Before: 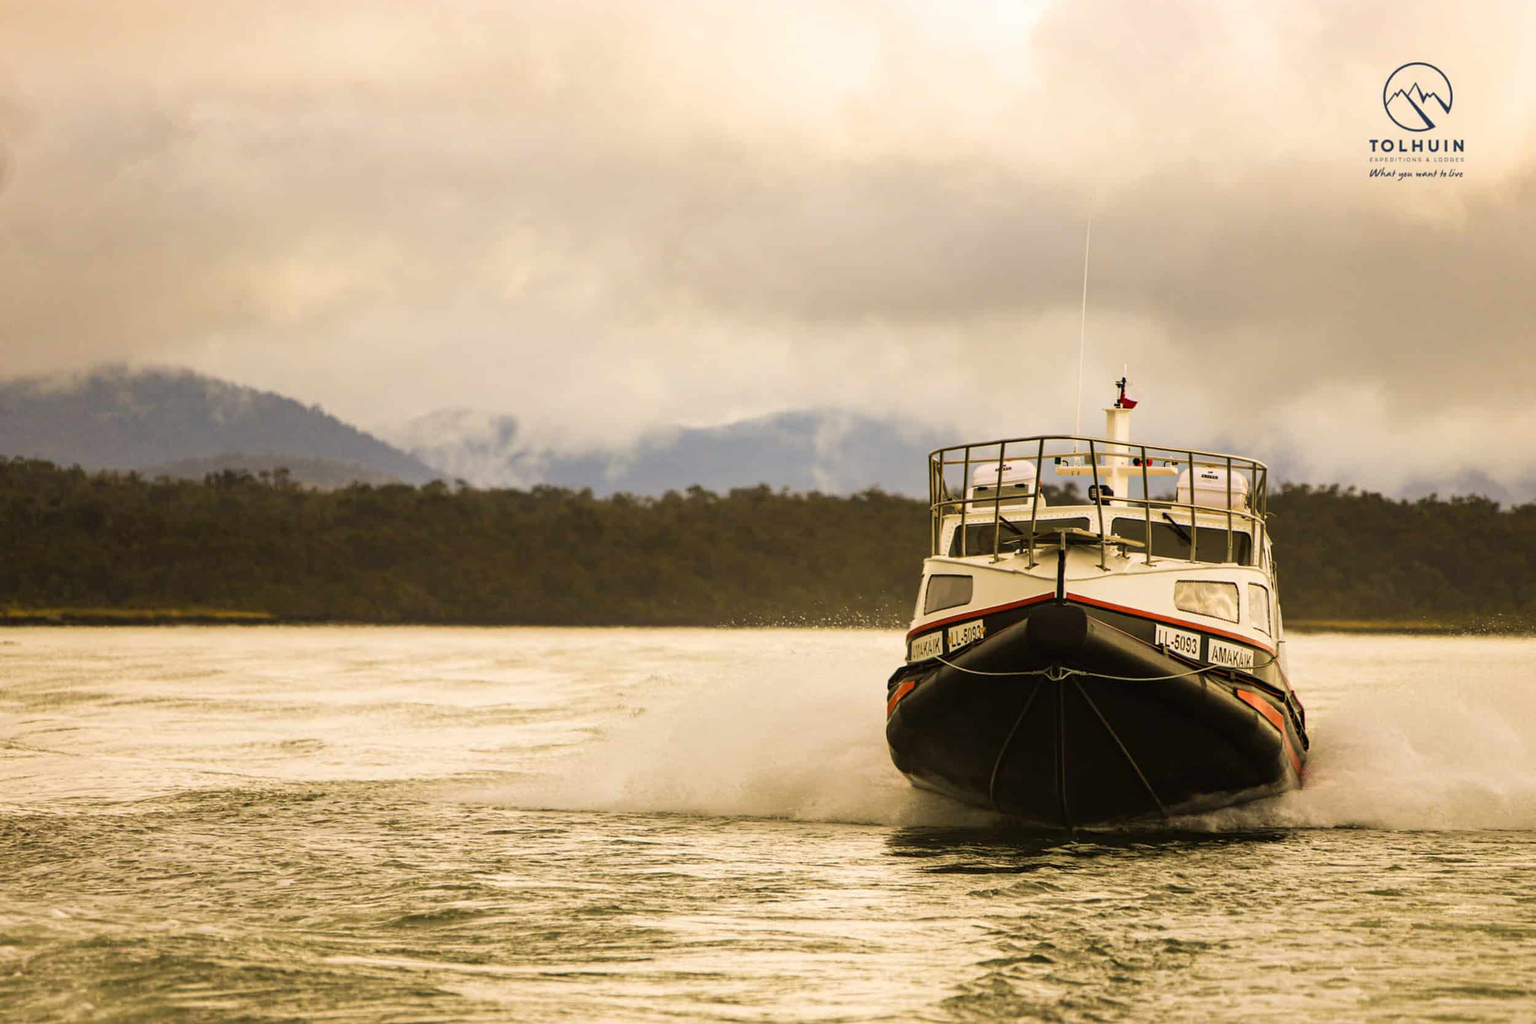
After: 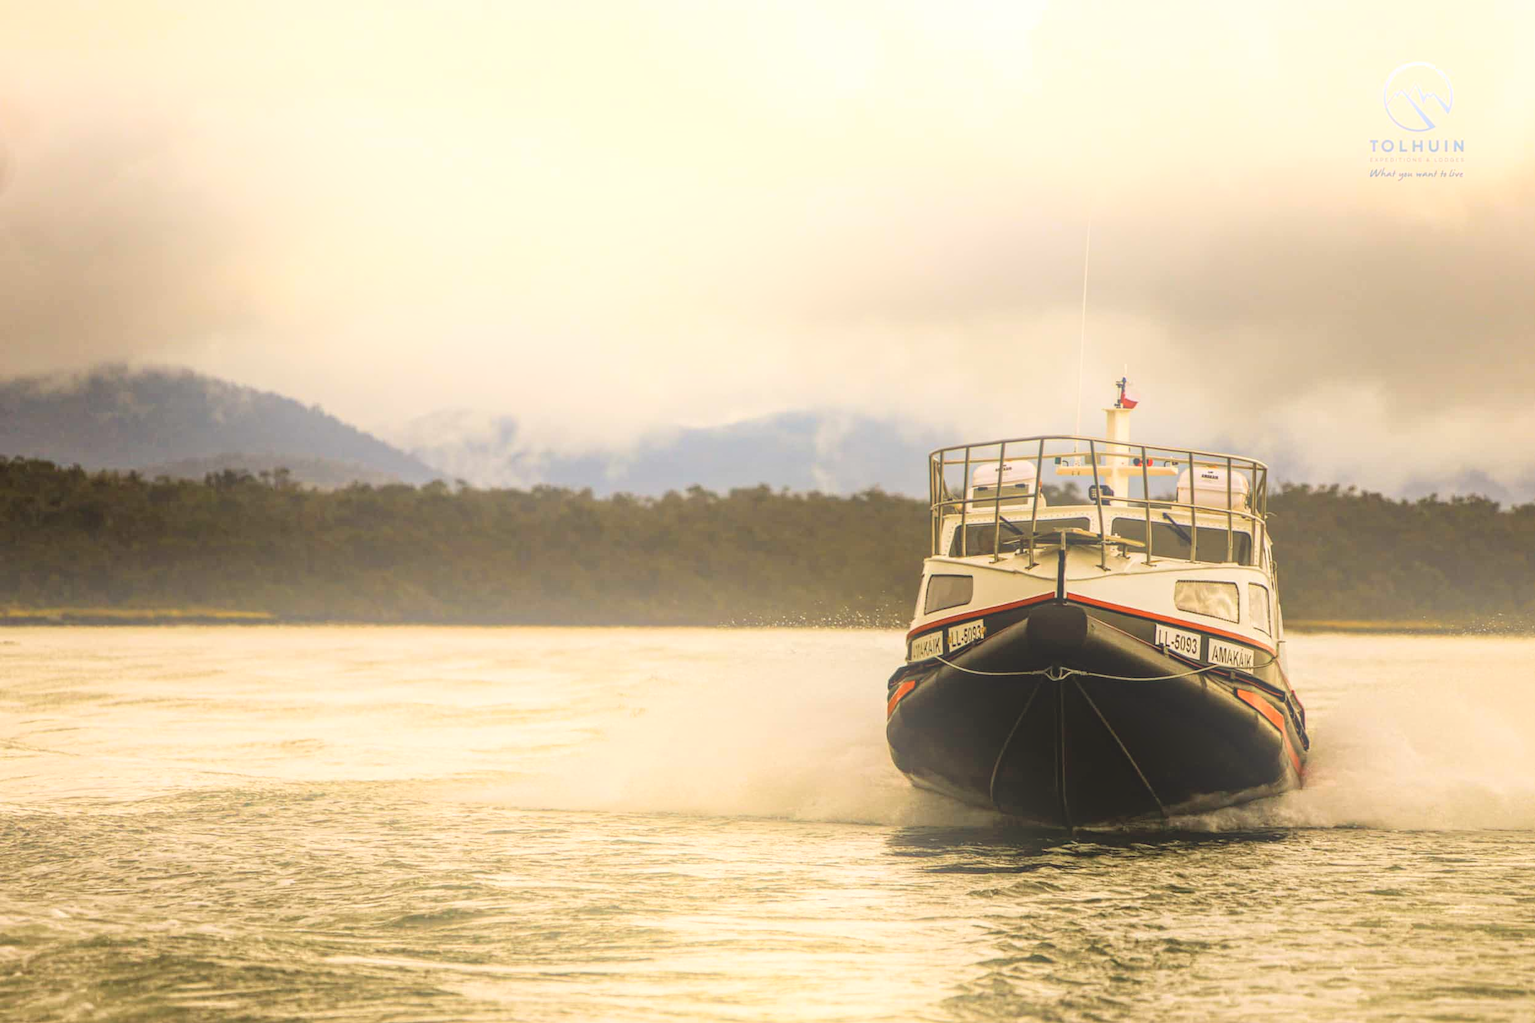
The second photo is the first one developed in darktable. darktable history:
local contrast: on, module defaults
bloom: size 38%, threshold 95%, strength 30%
